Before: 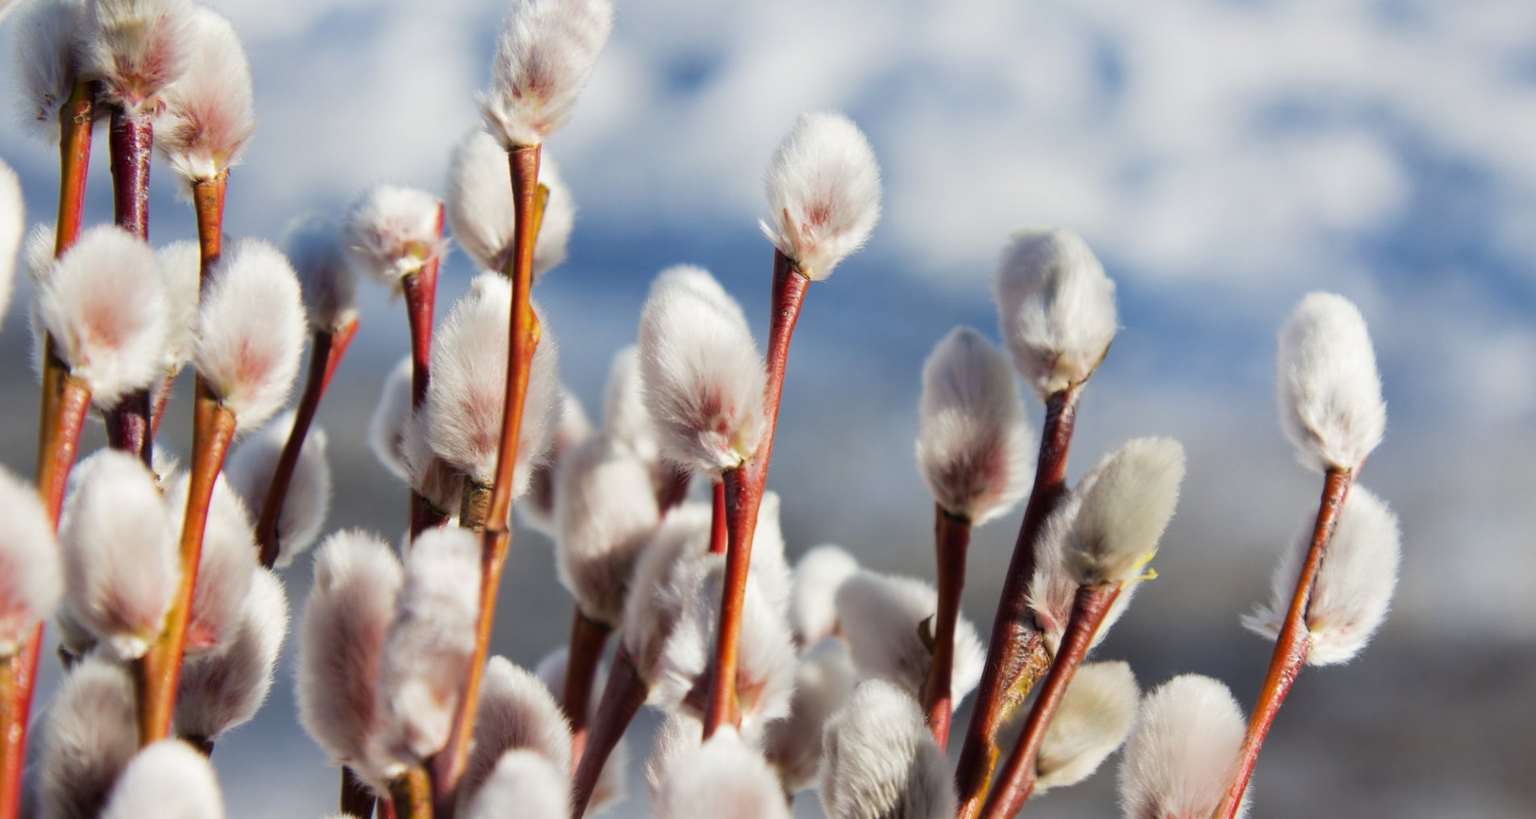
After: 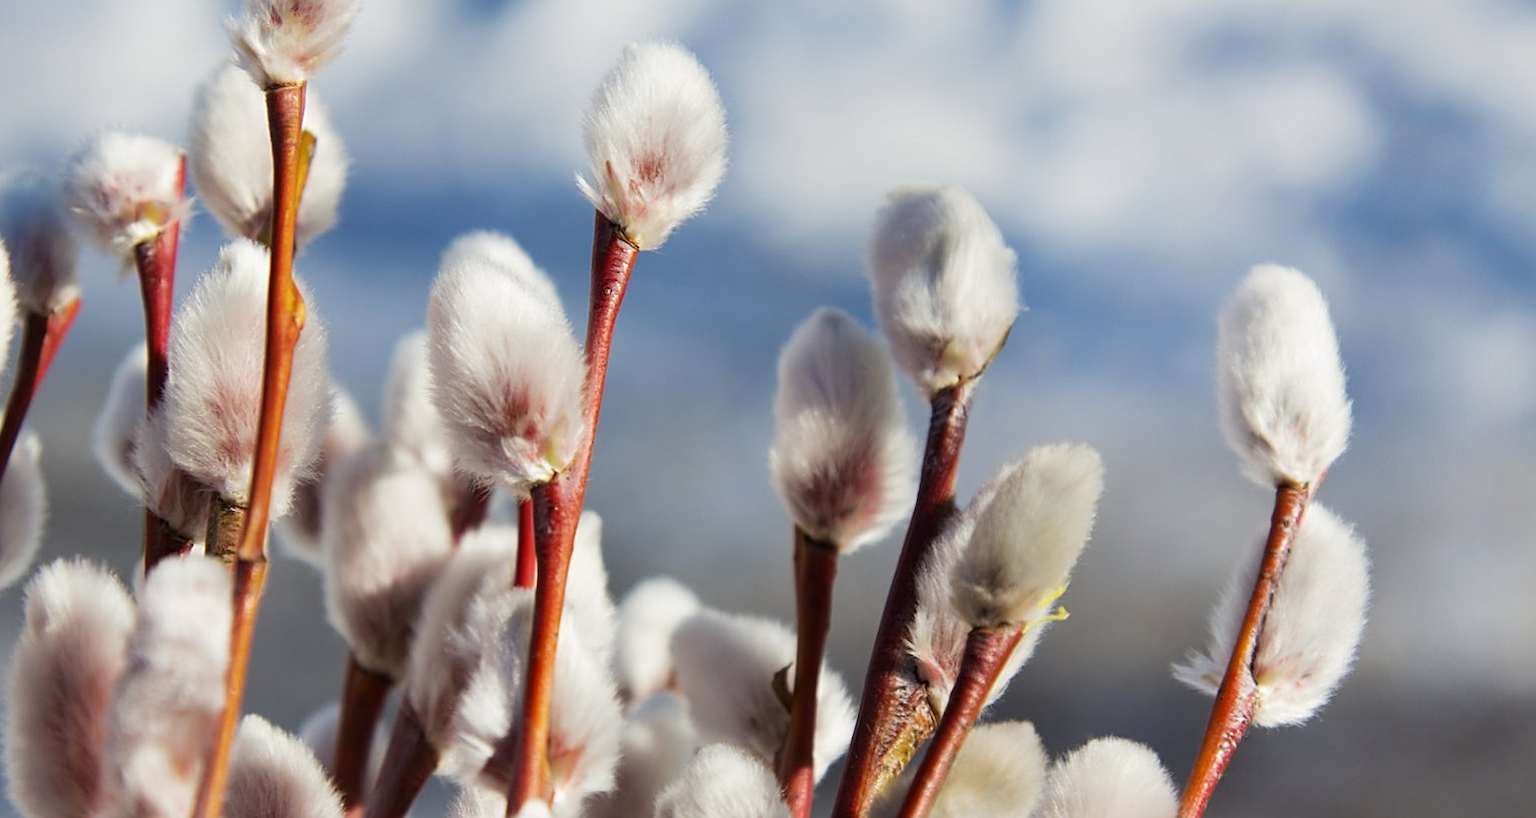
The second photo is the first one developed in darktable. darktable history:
crop: left 19.159%, top 9.58%, bottom 9.58%
sharpen: on, module defaults
